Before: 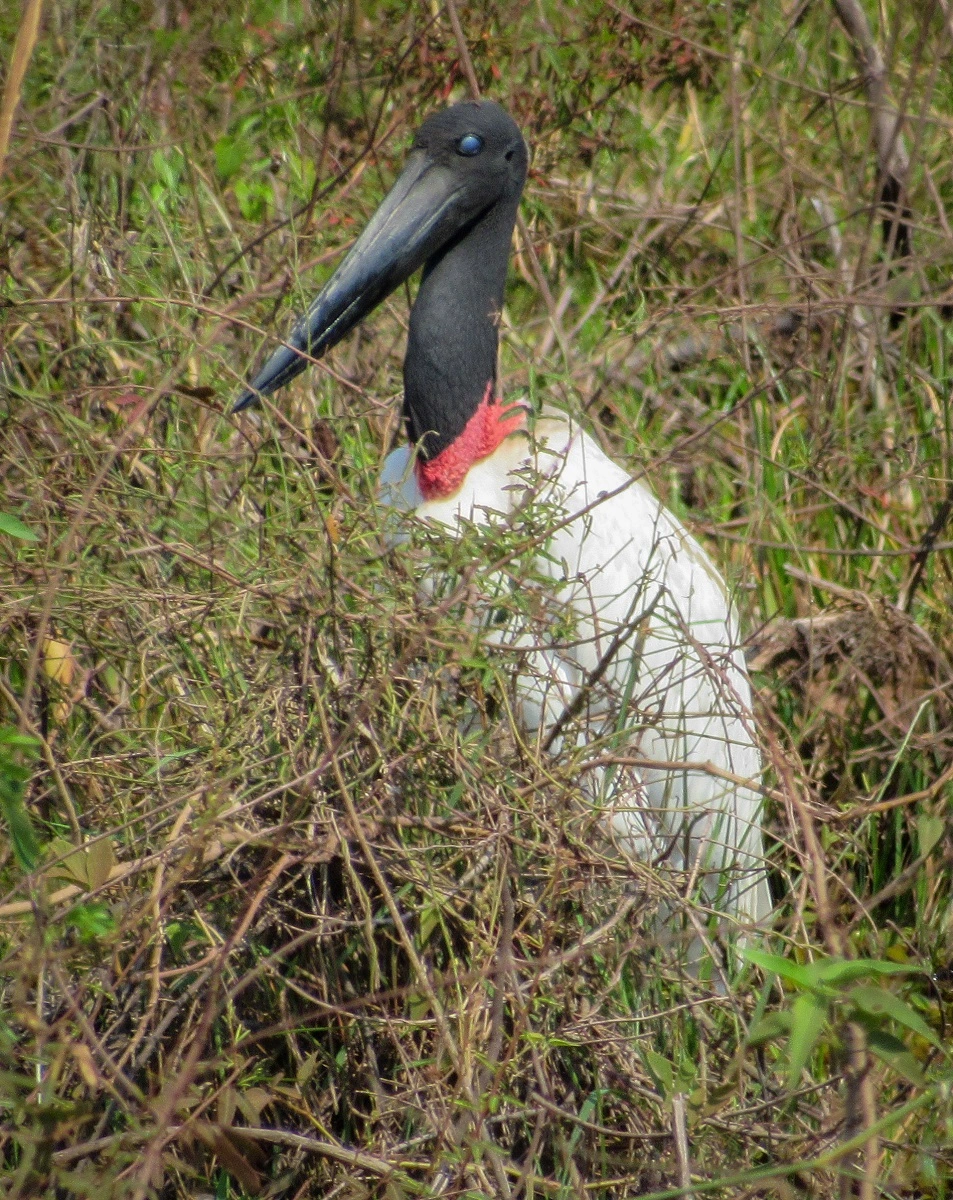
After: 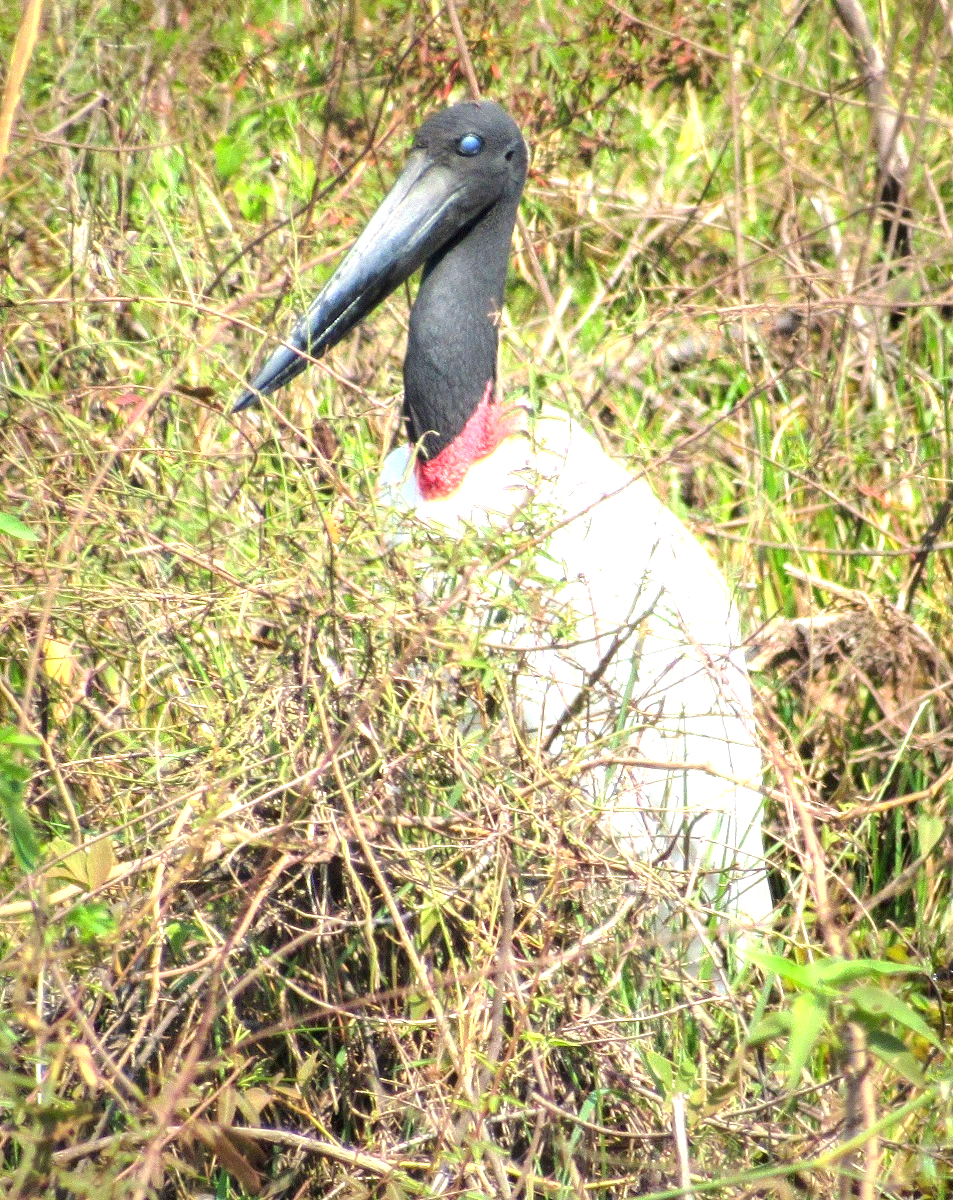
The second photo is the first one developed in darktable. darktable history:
exposure: black level correction 0, exposure 1.665 EV, compensate exposure bias true, compensate highlight preservation false
